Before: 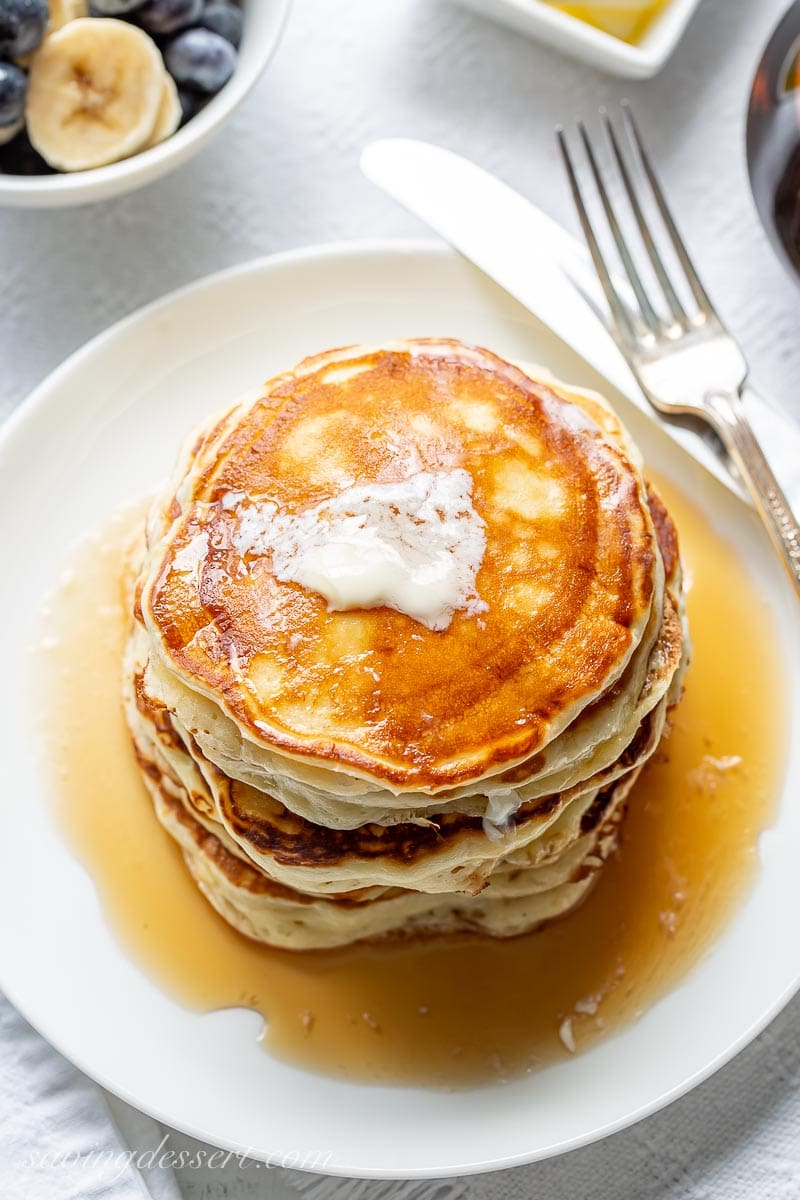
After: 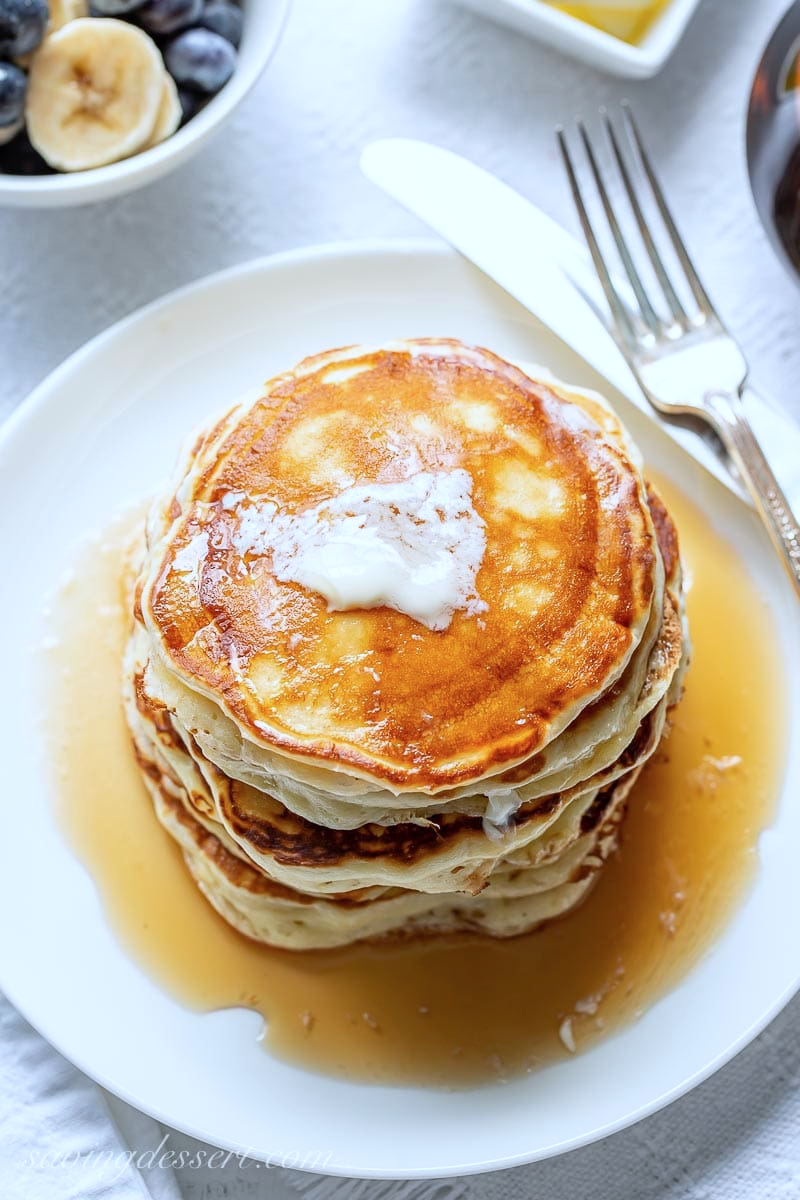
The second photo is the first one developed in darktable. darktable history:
color calibration: x 0.37, y 0.382, temperature 4313.32 K
